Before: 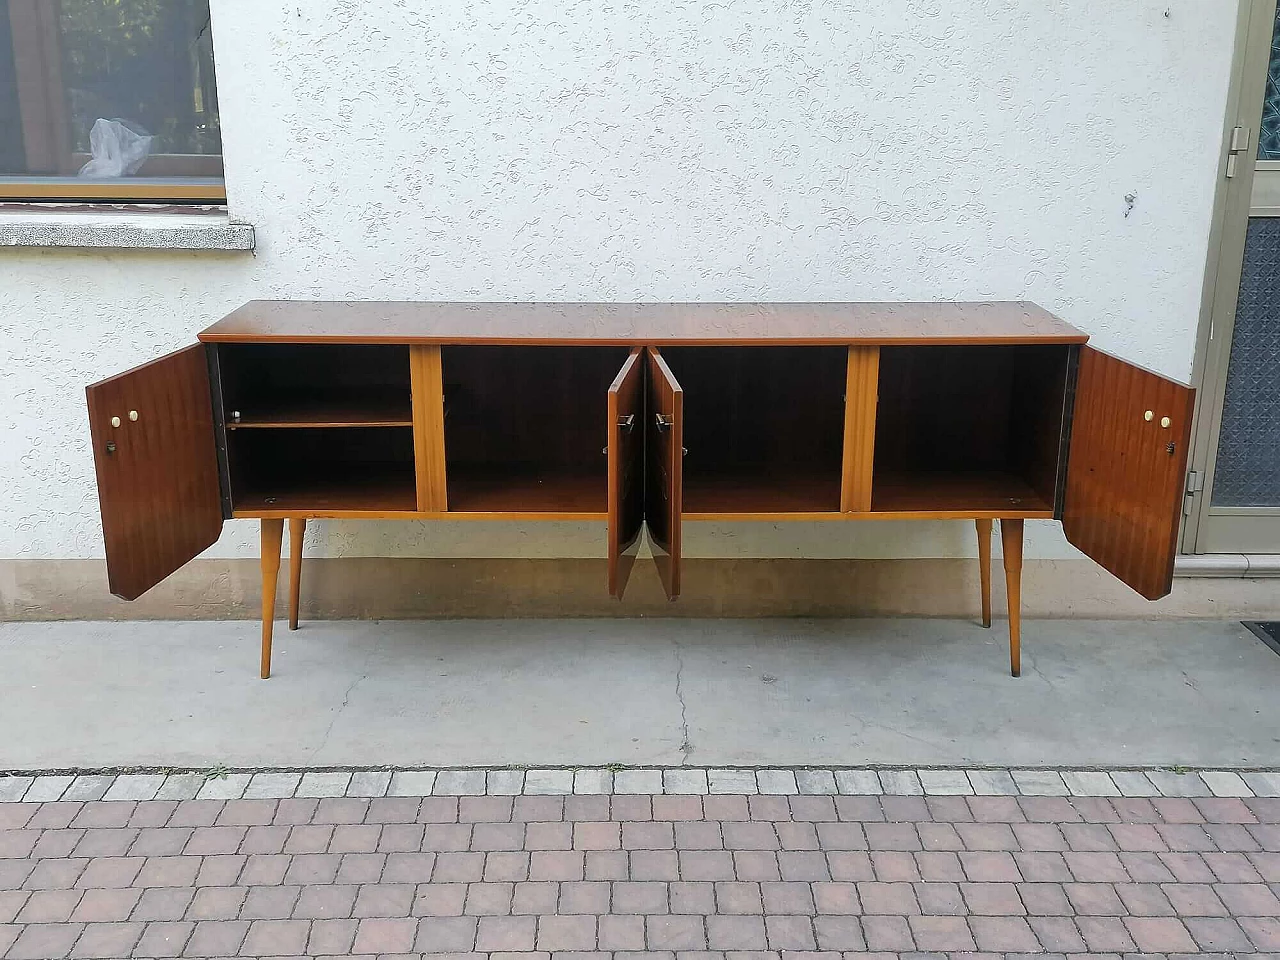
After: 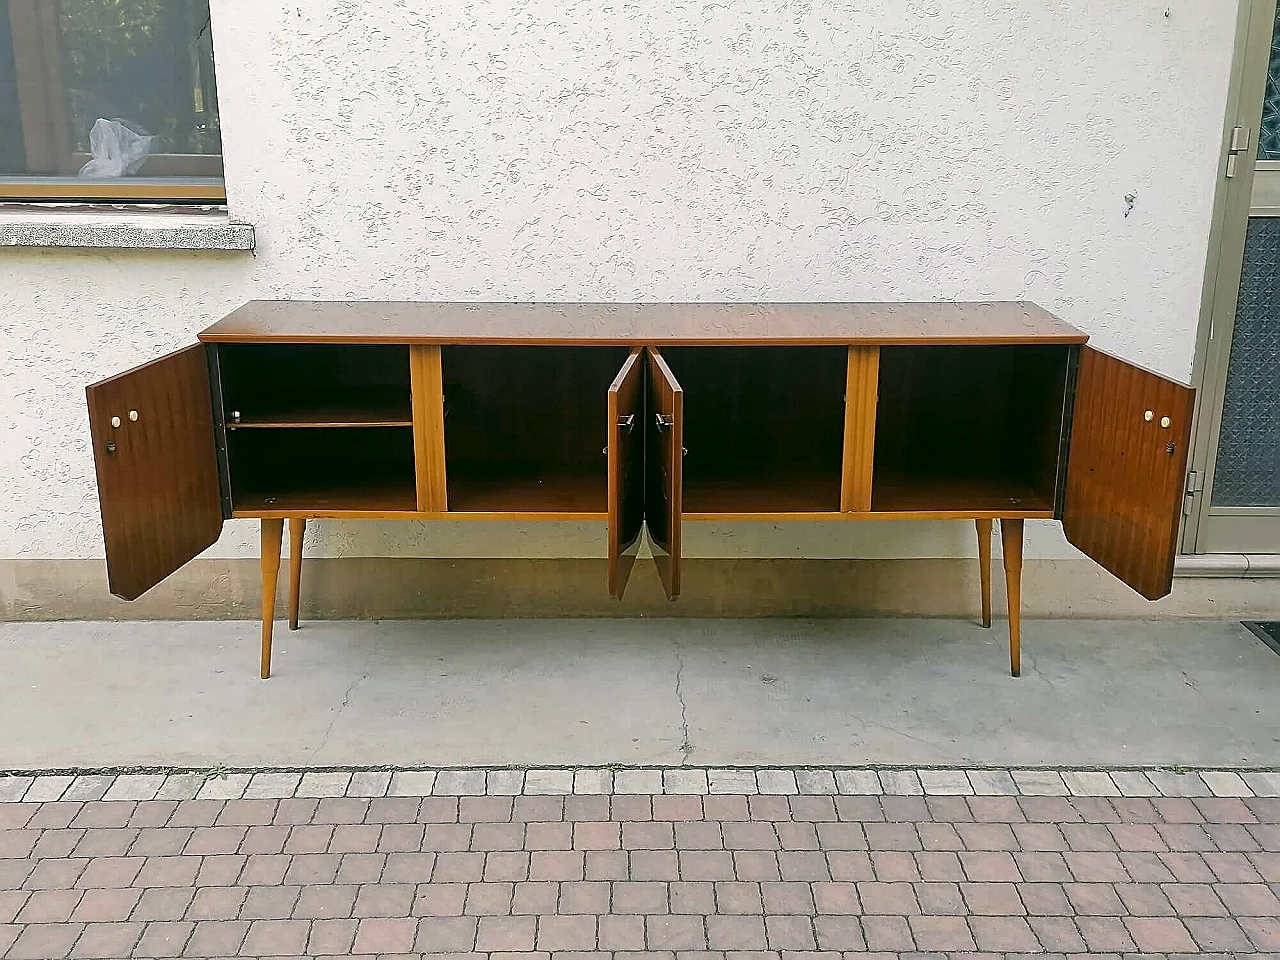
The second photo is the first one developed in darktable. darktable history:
sharpen: on, module defaults
color correction: highlights a* 4.43, highlights b* 4.97, shadows a* -7.31, shadows b* 5.05
